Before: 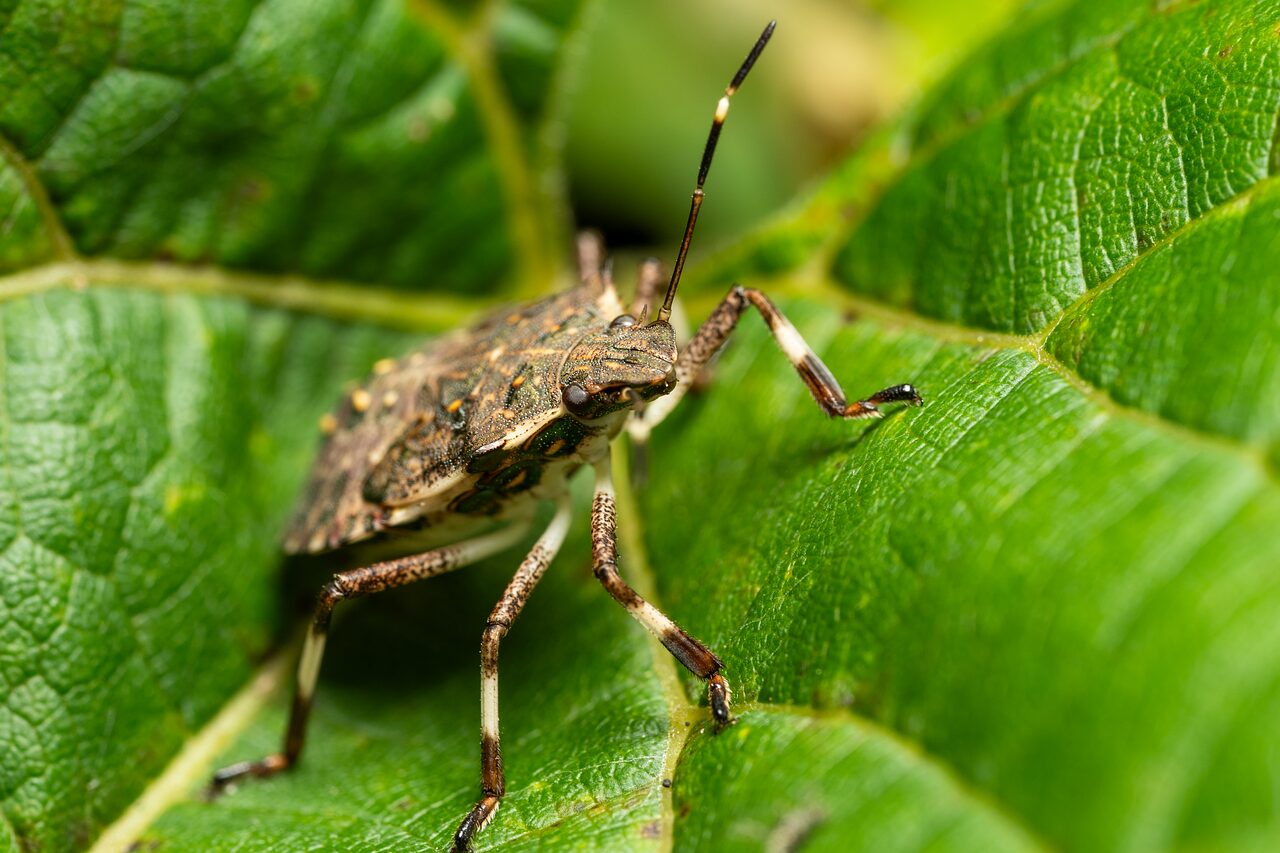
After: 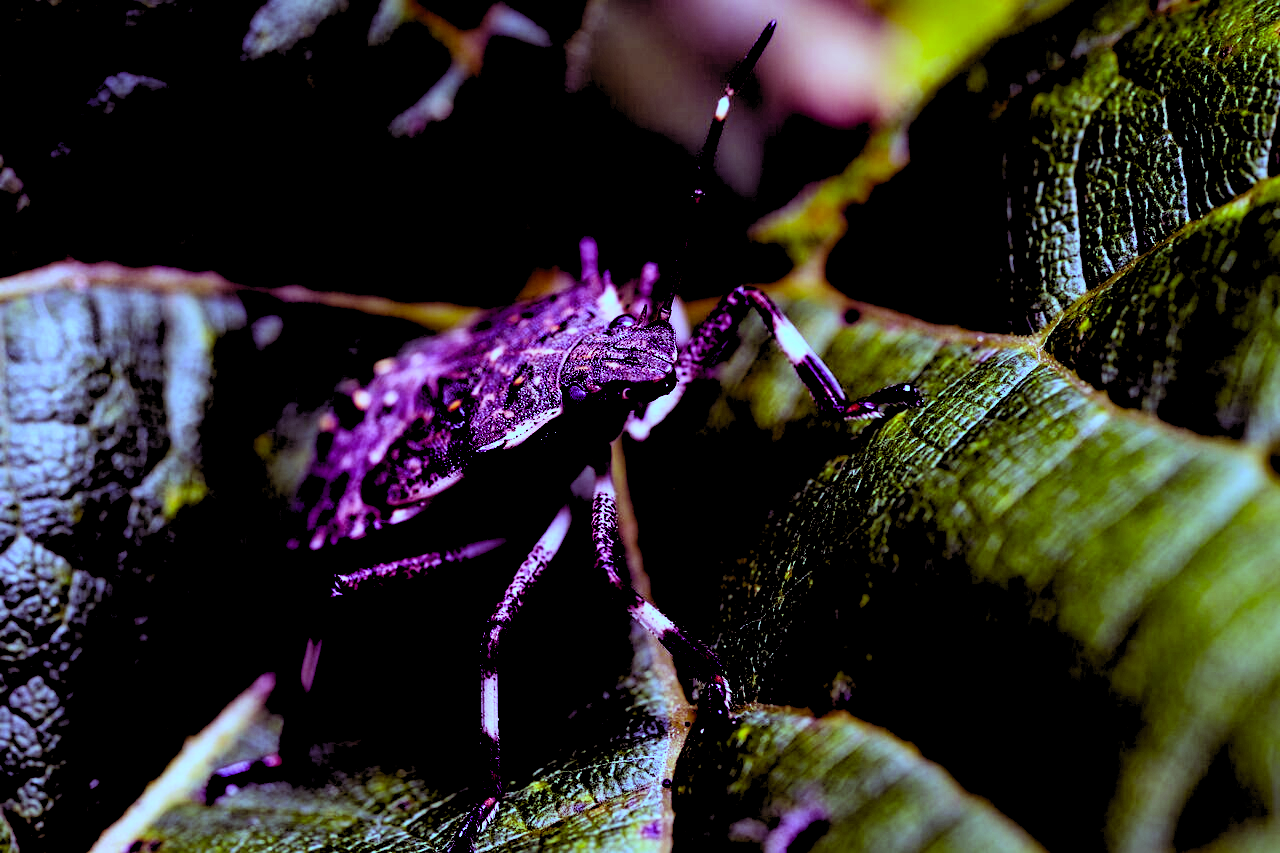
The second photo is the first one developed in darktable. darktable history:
contrast brightness saturation: contrast 0.2, brightness 0.16, saturation 0.22
rgb levels: levels [[0.034, 0.472, 0.904], [0, 0.5, 1], [0, 0.5, 1]]
base curve: curves: ch0 [(0, 0) (0.989, 0.992)], preserve colors none
white balance: red 0.766, blue 1.537
color balance: mode lift, gamma, gain (sRGB), lift [1, 1, 0.101, 1]
